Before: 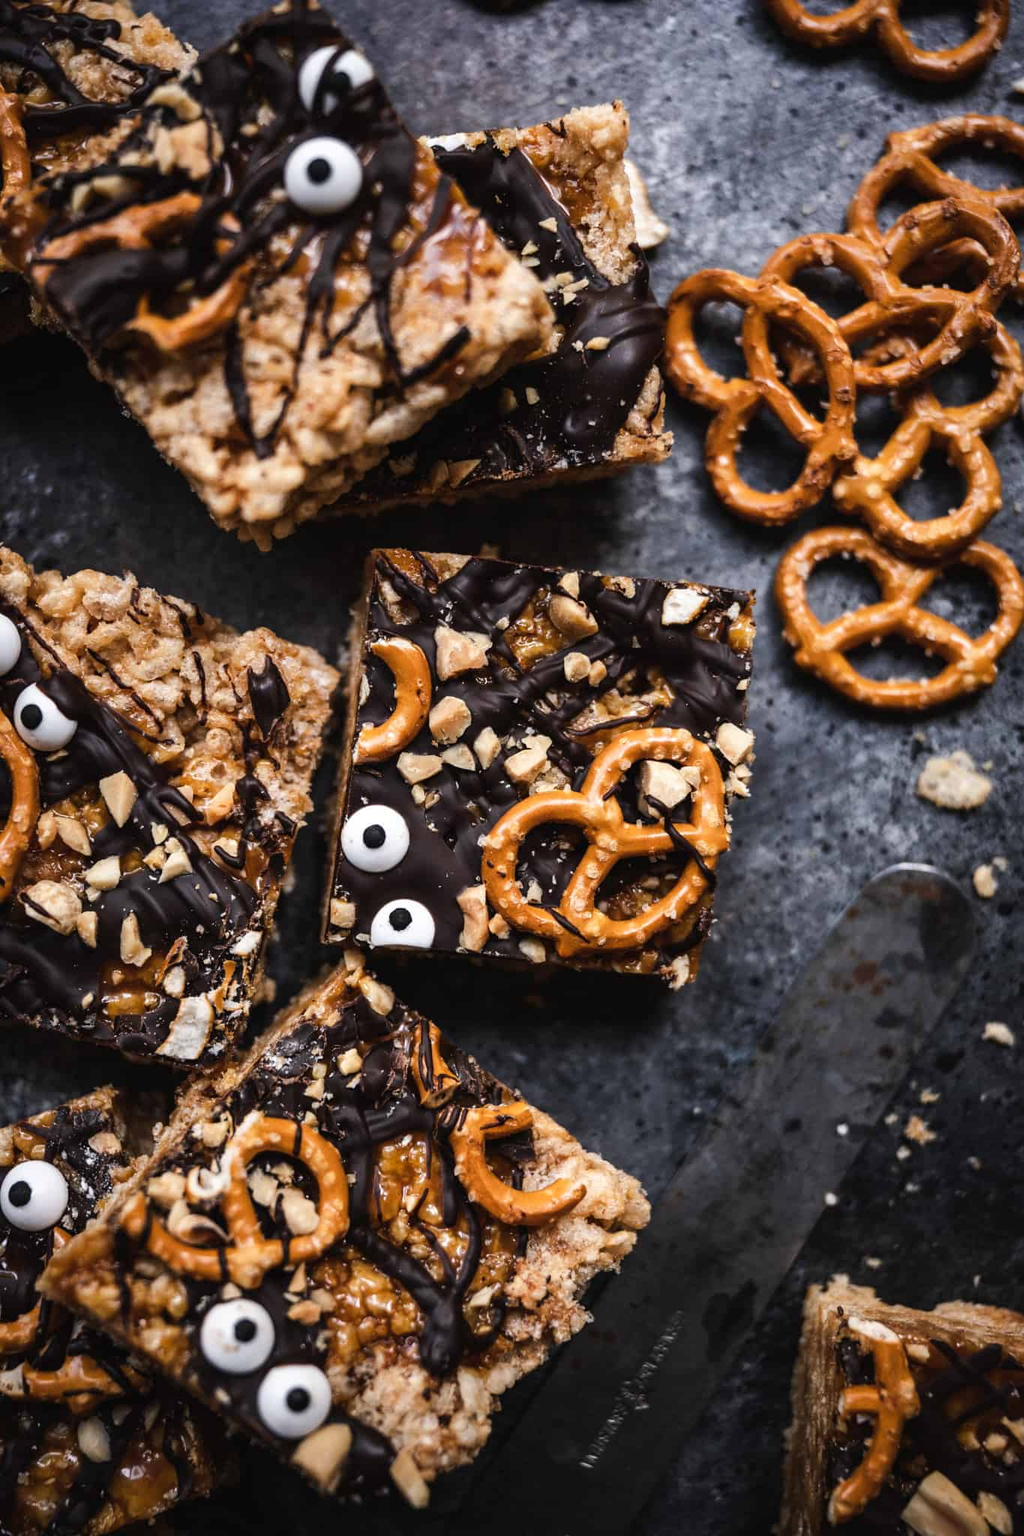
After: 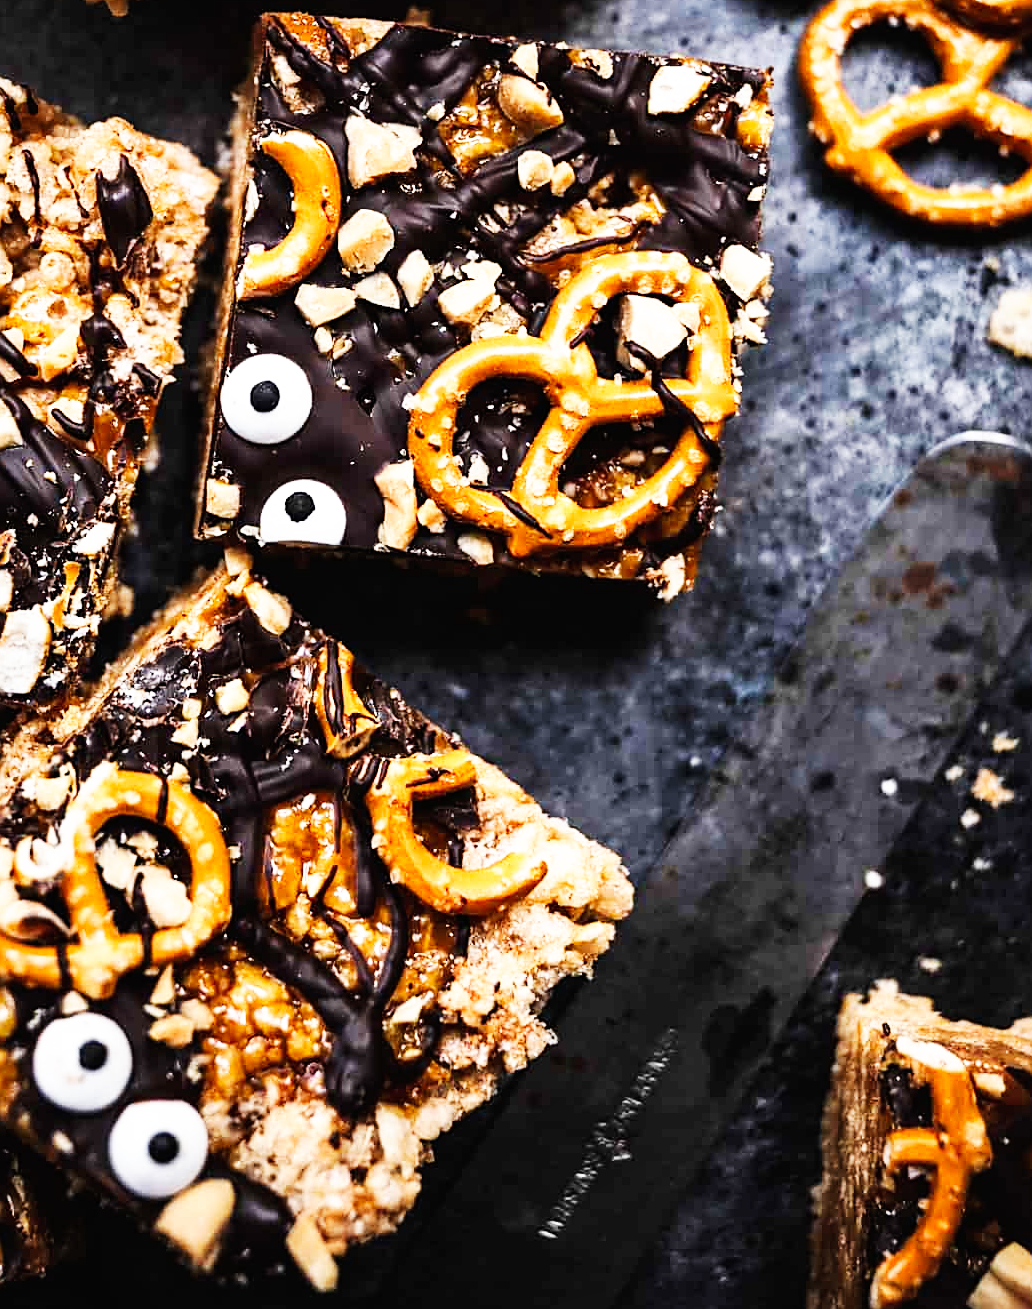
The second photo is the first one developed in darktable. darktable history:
crop and rotate: left 17.179%, top 35.146%, right 7.161%, bottom 0.911%
shadows and highlights: radius 125.95, shadows 30.51, highlights -31.1, low approximation 0.01, soften with gaussian
base curve: curves: ch0 [(0, 0) (0.007, 0.004) (0.027, 0.03) (0.046, 0.07) (0.207, 0.54) (0.442, 0.872) (0.673, 0.972) (1, 1)], preserve colors none
sharpen: on, module defaults
